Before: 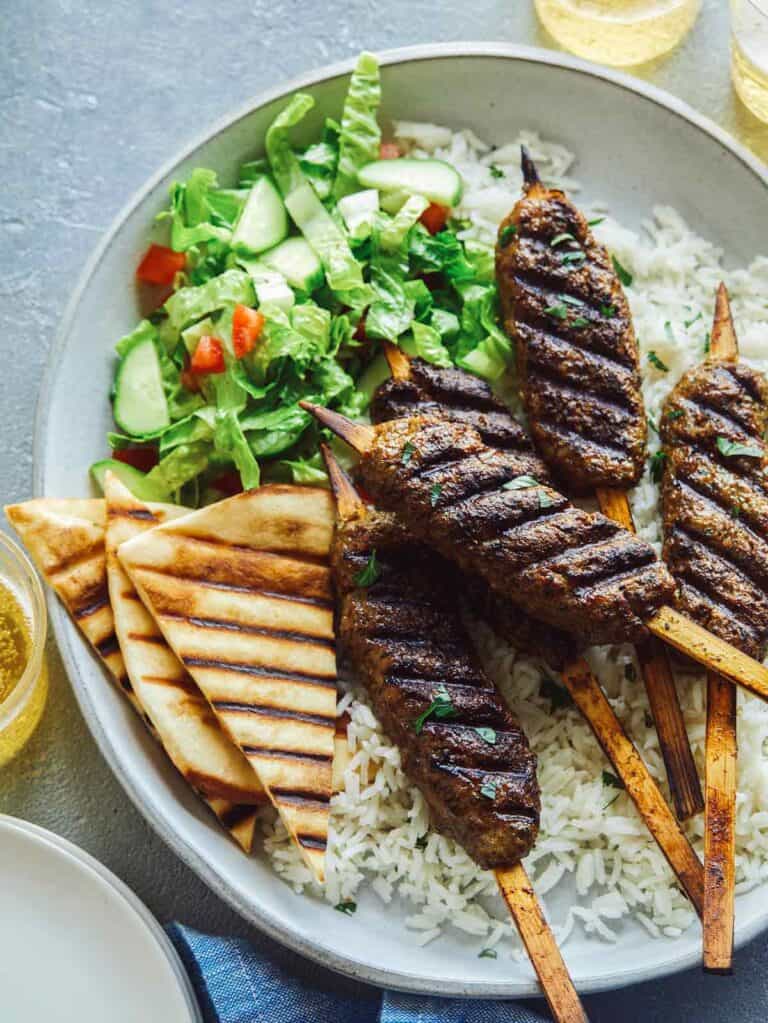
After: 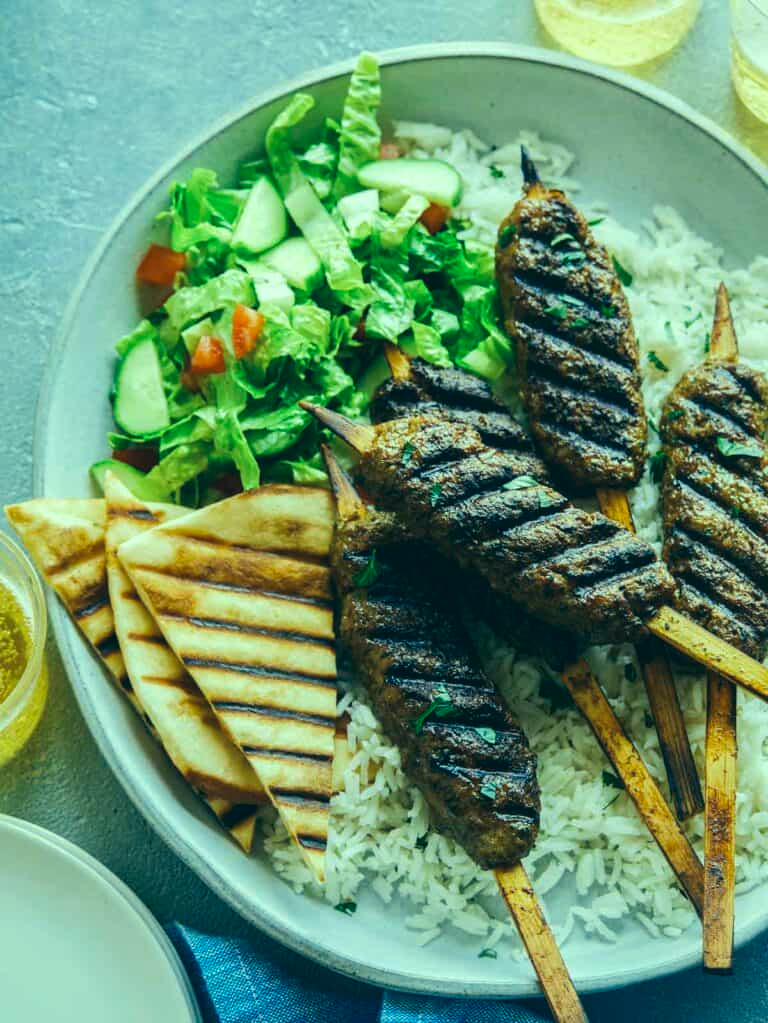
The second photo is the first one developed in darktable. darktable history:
color correction: highlights a* -19.38, highlights b* 9.8, shadows a* -20.29, shadows b* -10.3
